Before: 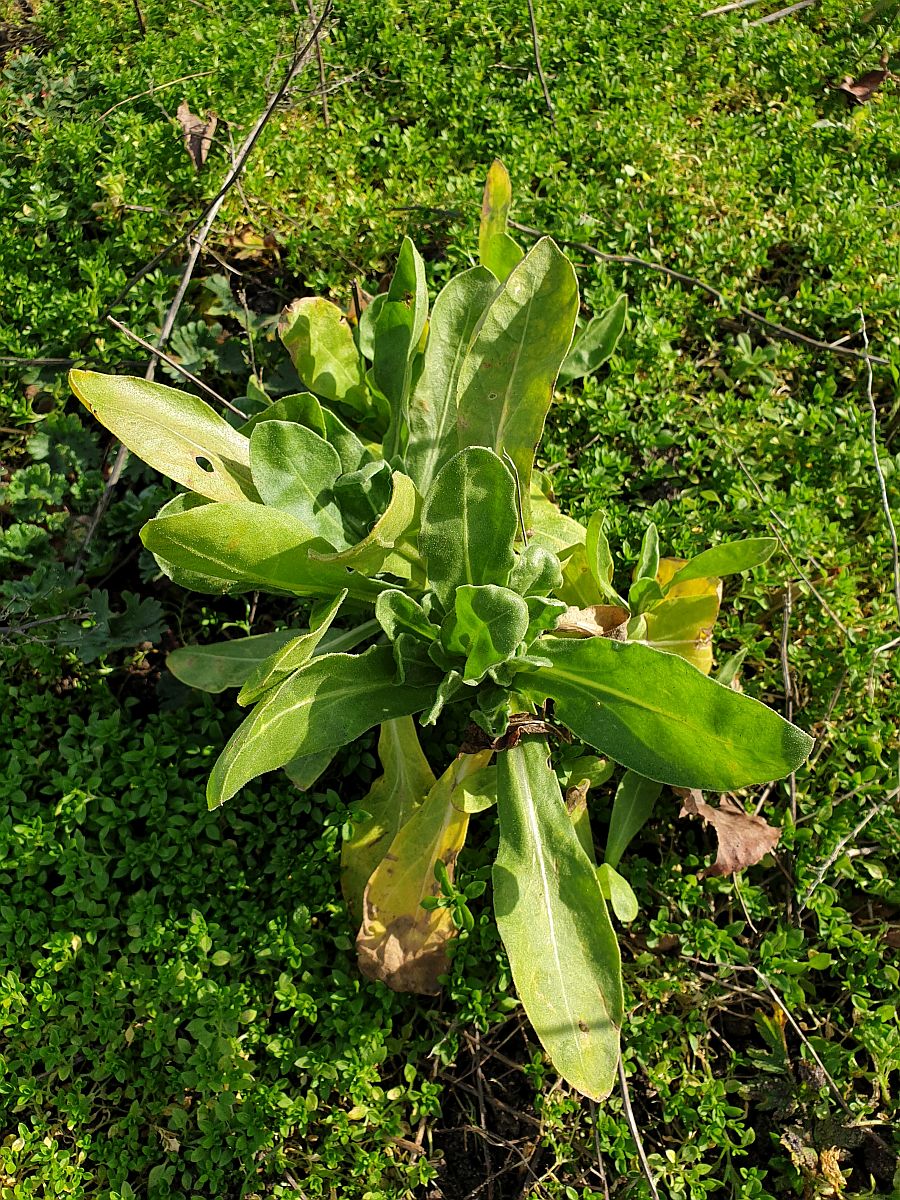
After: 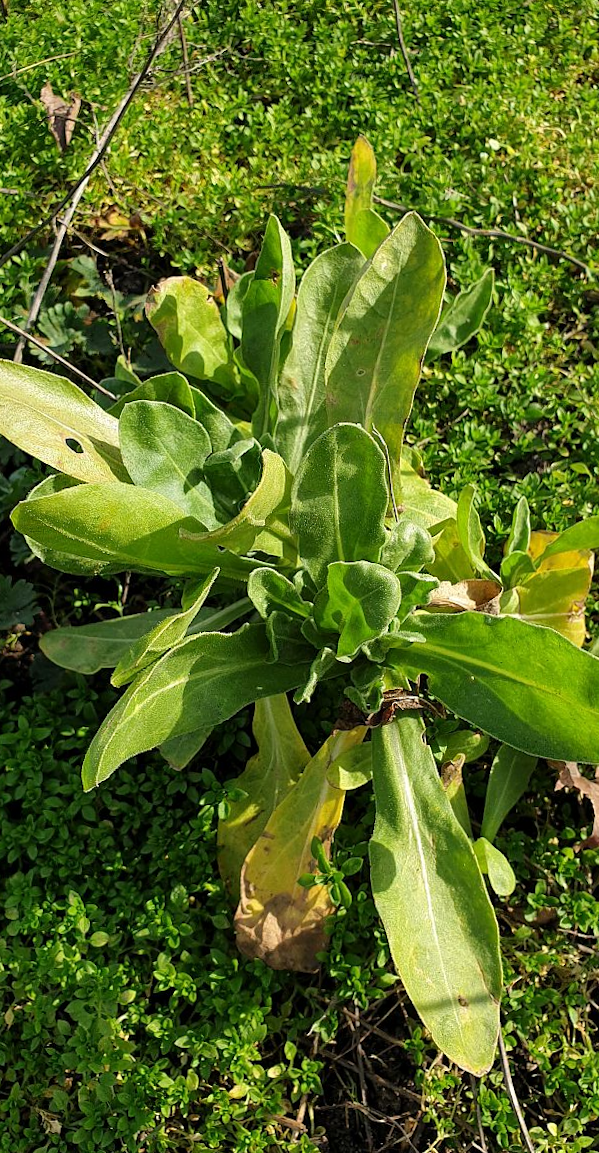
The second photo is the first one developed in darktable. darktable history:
rotate and perspective: rotation -1°, crop left 0.011, crop right 0.989, crop top 0.025, crop bottom 0.975
crop and rotate: left 14.385%, right 18.948%
